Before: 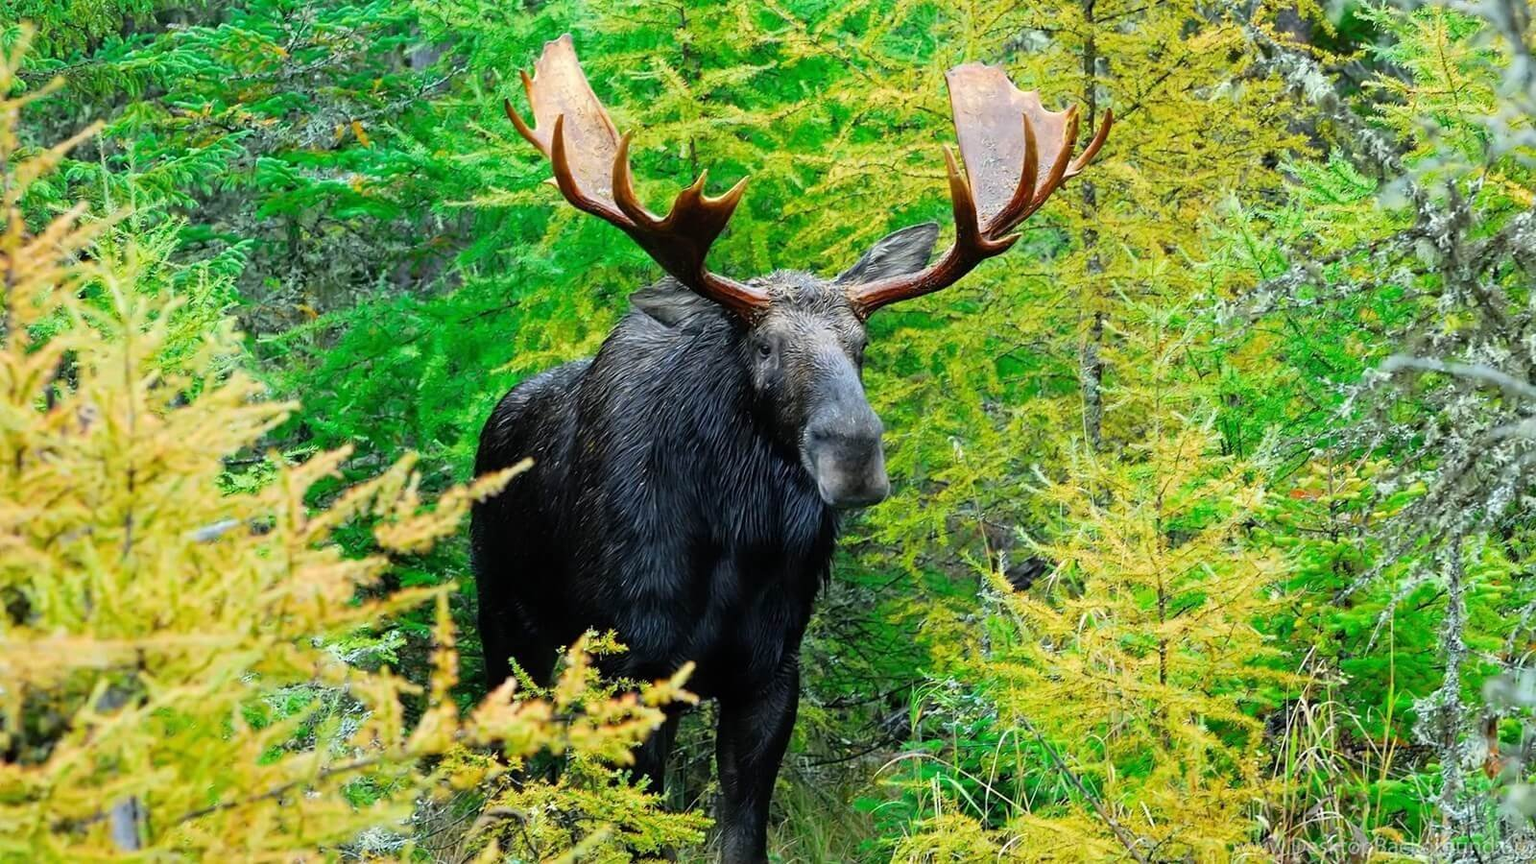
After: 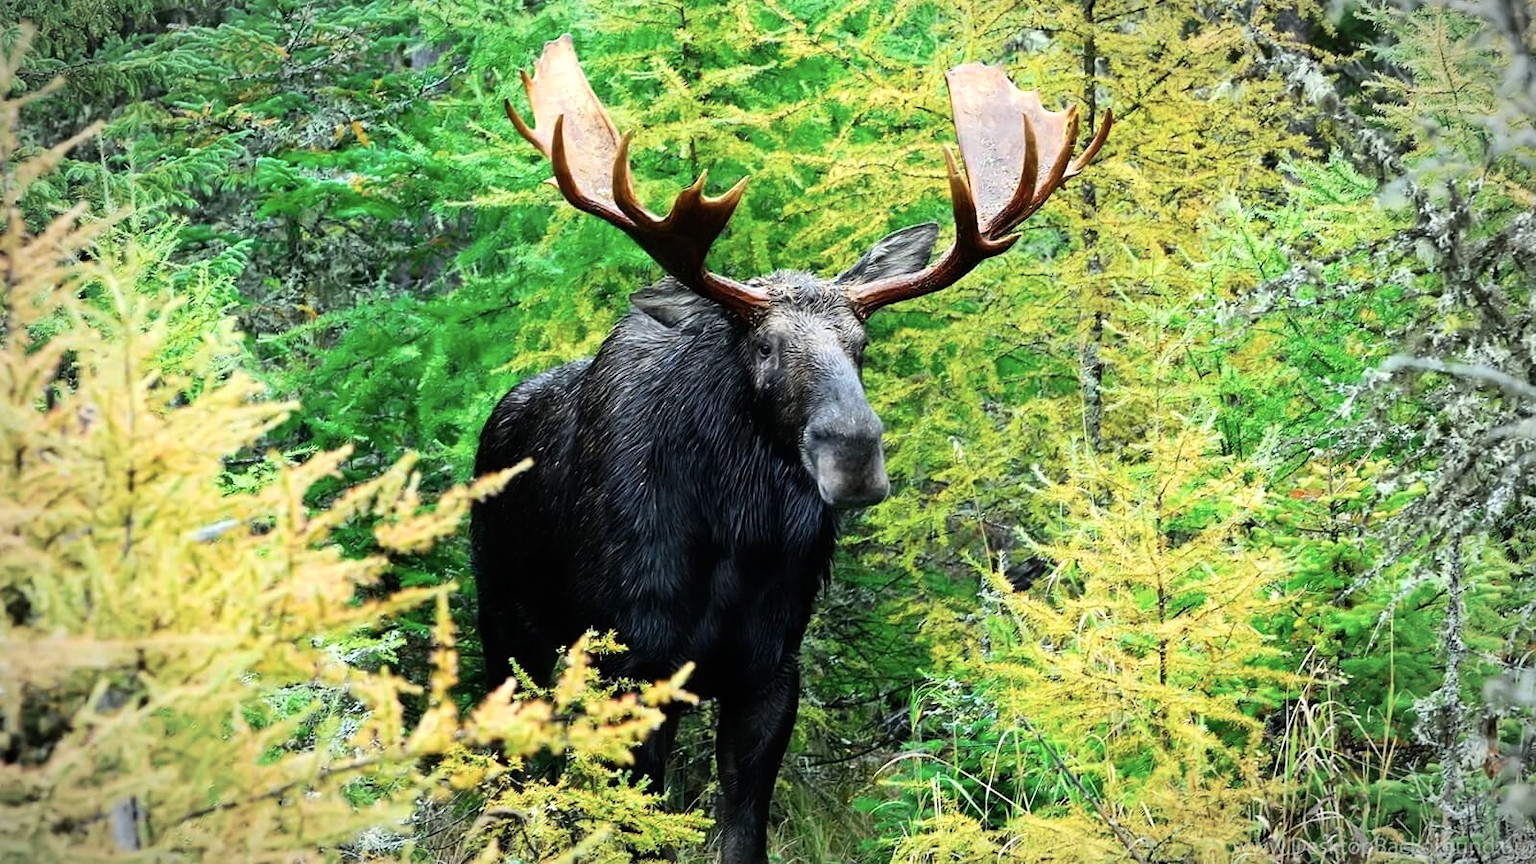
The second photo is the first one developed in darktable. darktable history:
tone equalizer: -8 EV -0.452 EV, -7 EV -0.408 EV, -6 EV -0.308 EV, -5 EV -0.197 EV, -3 EV 0.225 EV, -2 EV 0.332 EV, -1 EV 0.369 EV, +0 EV 0.441 EV, edges refinement/feathering 500, mask exposure compensation -1.57 EV, preserve details no
vignetting: fall-off start 79.47%, width/height ratio 1.327
contrast brightness saturation: contrast 0.111, saturation -0.174
